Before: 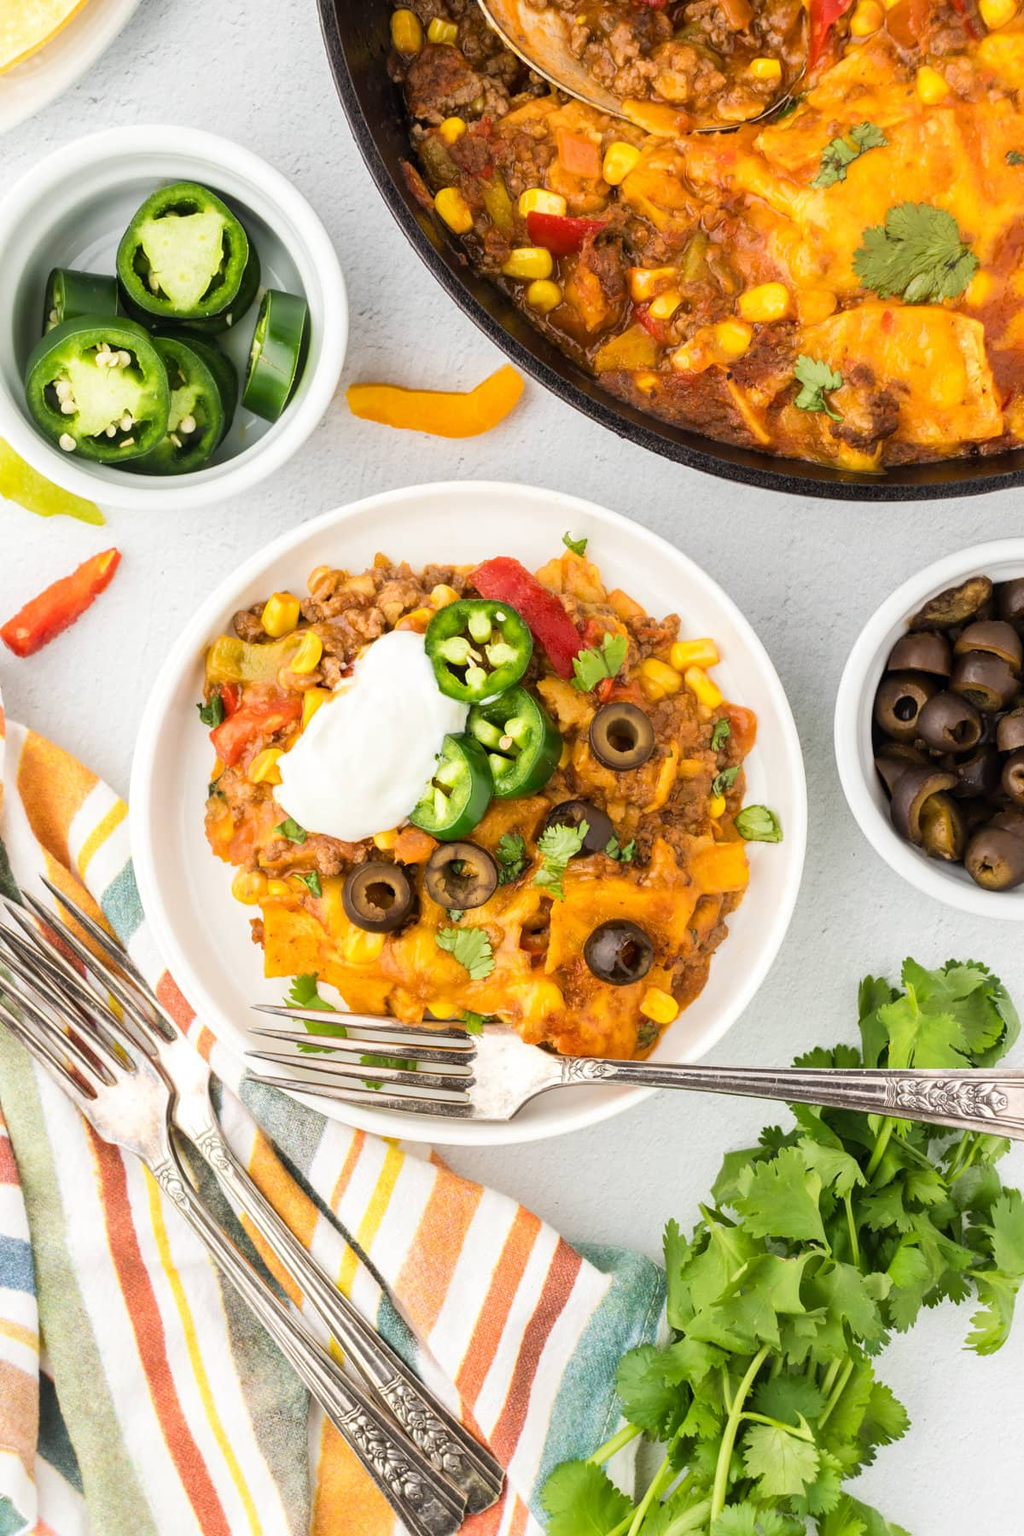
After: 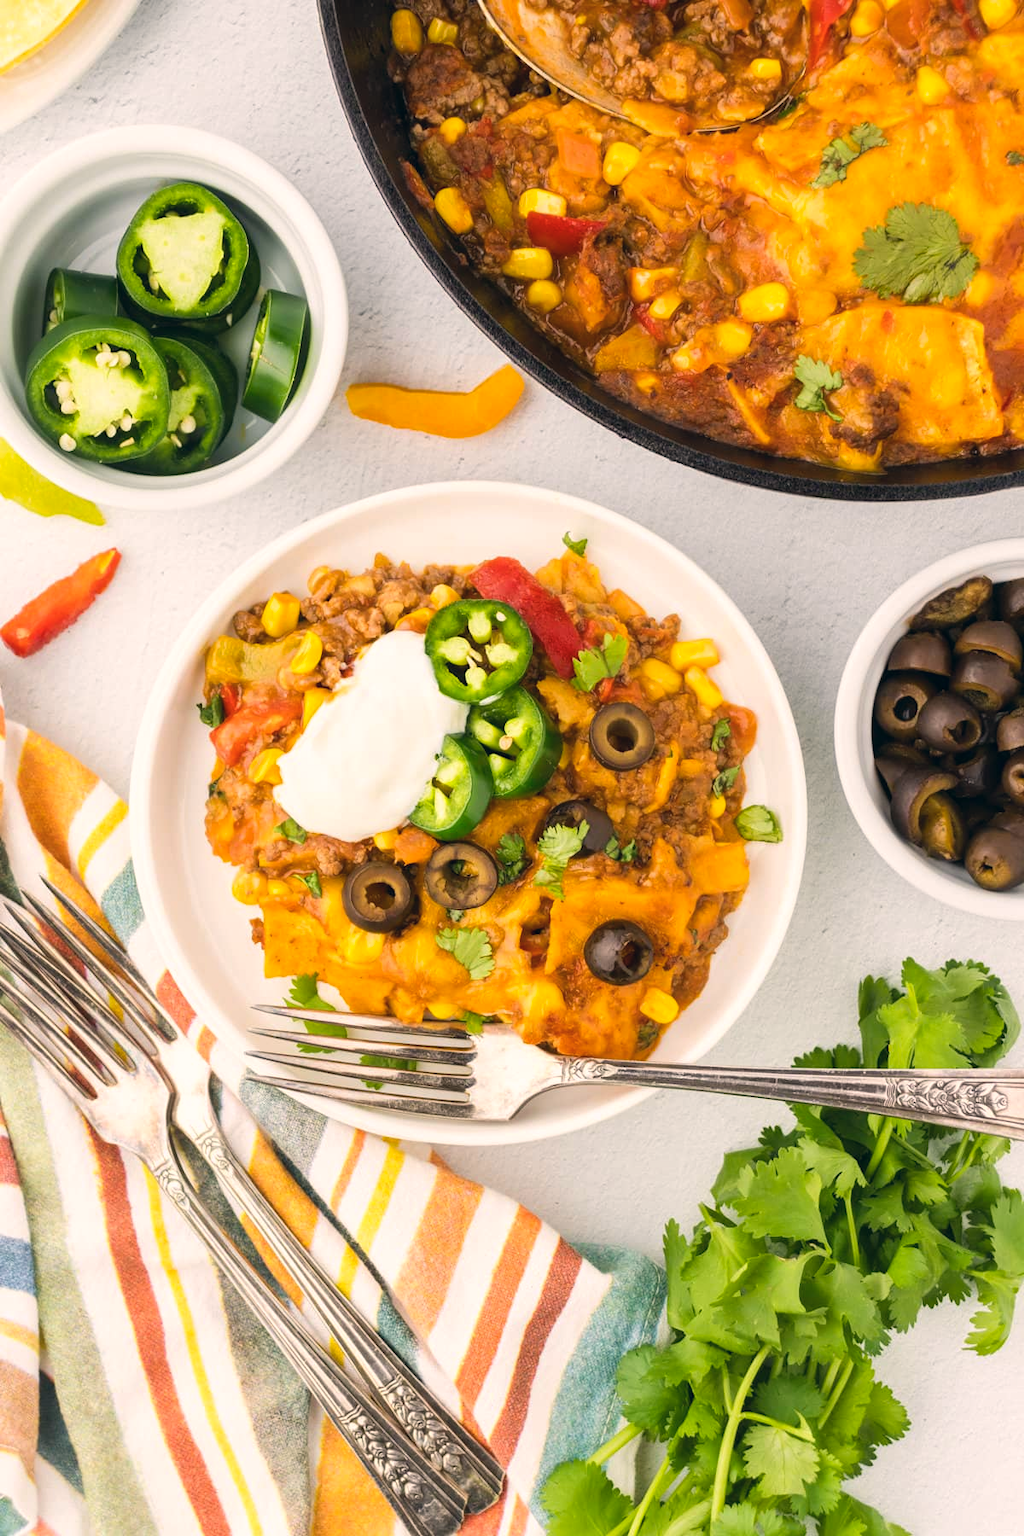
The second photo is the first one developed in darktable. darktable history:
color balance rgb: global offset › luminance 0.238%, perceptual saturation grading › global saturation 0.355%, global vibrance 20%
color correction: highlights a* 5.35, highlights b* 5.34, shadows a* -4.21, shadows b* -4.99
